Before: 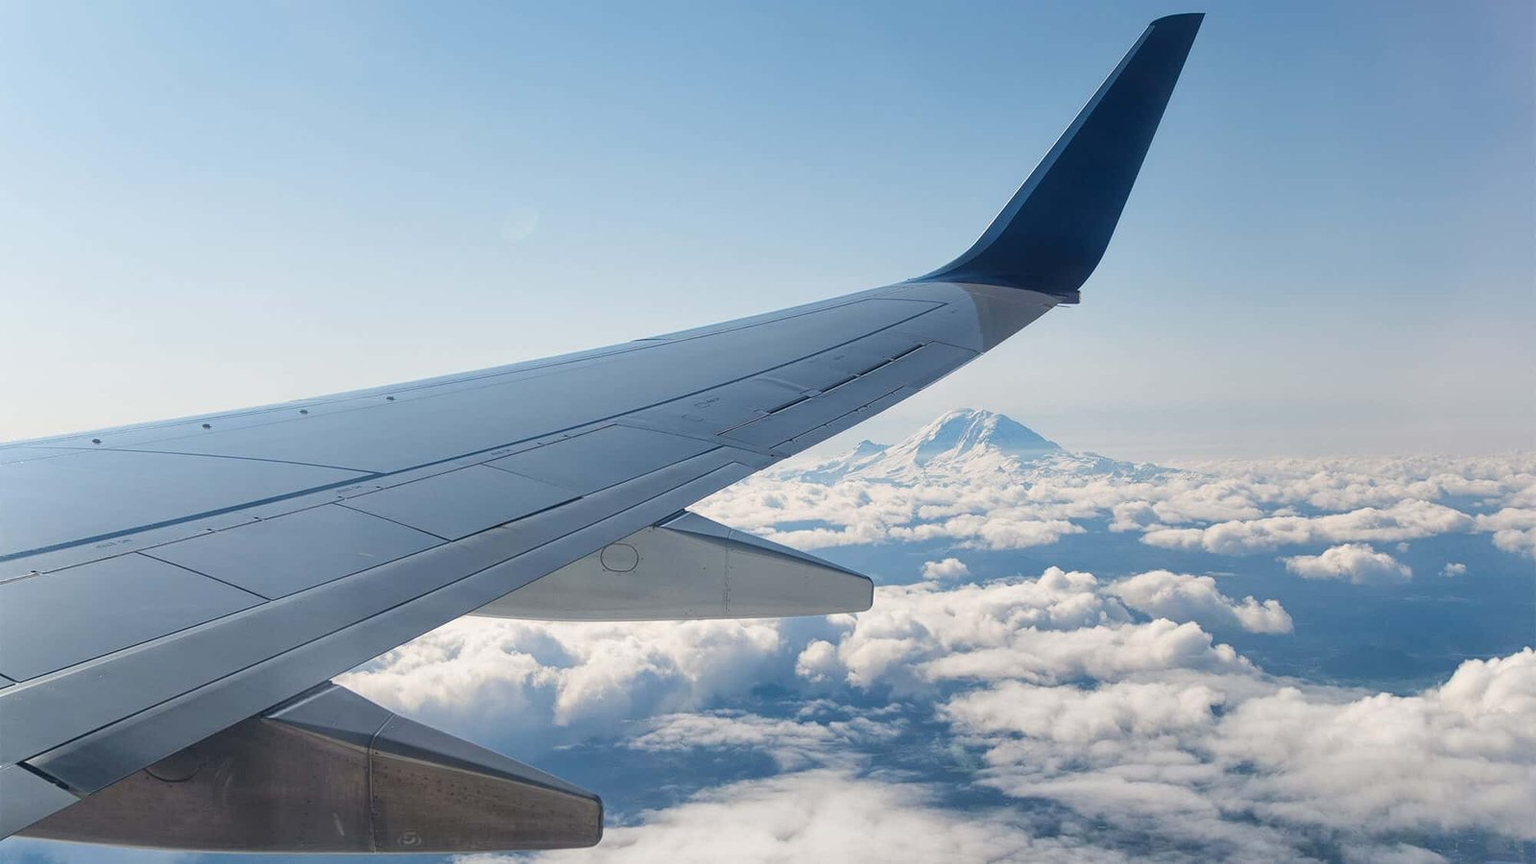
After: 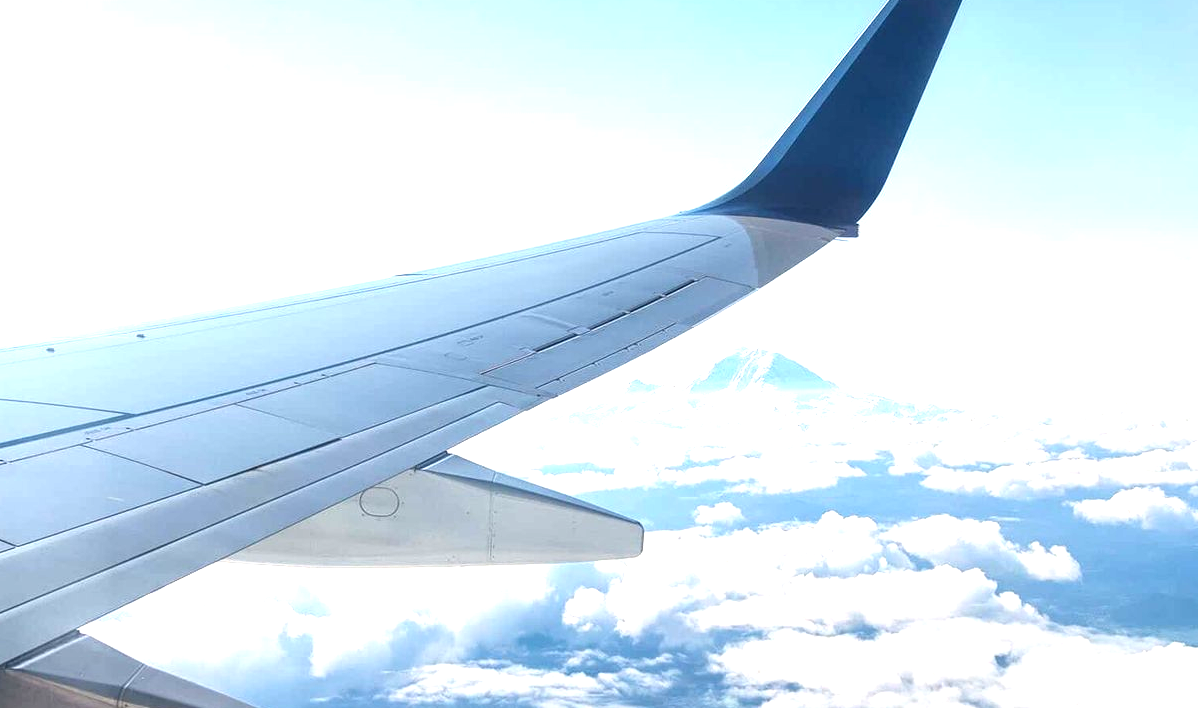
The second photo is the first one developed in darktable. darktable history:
exposure: black level correction 0, exposure 1.411 EV, compensate highlight preservation false
tone equalizer: on, module defaults
crop: left 16.639%, top 8.784%, right 8.437%, bottom 12.489%
